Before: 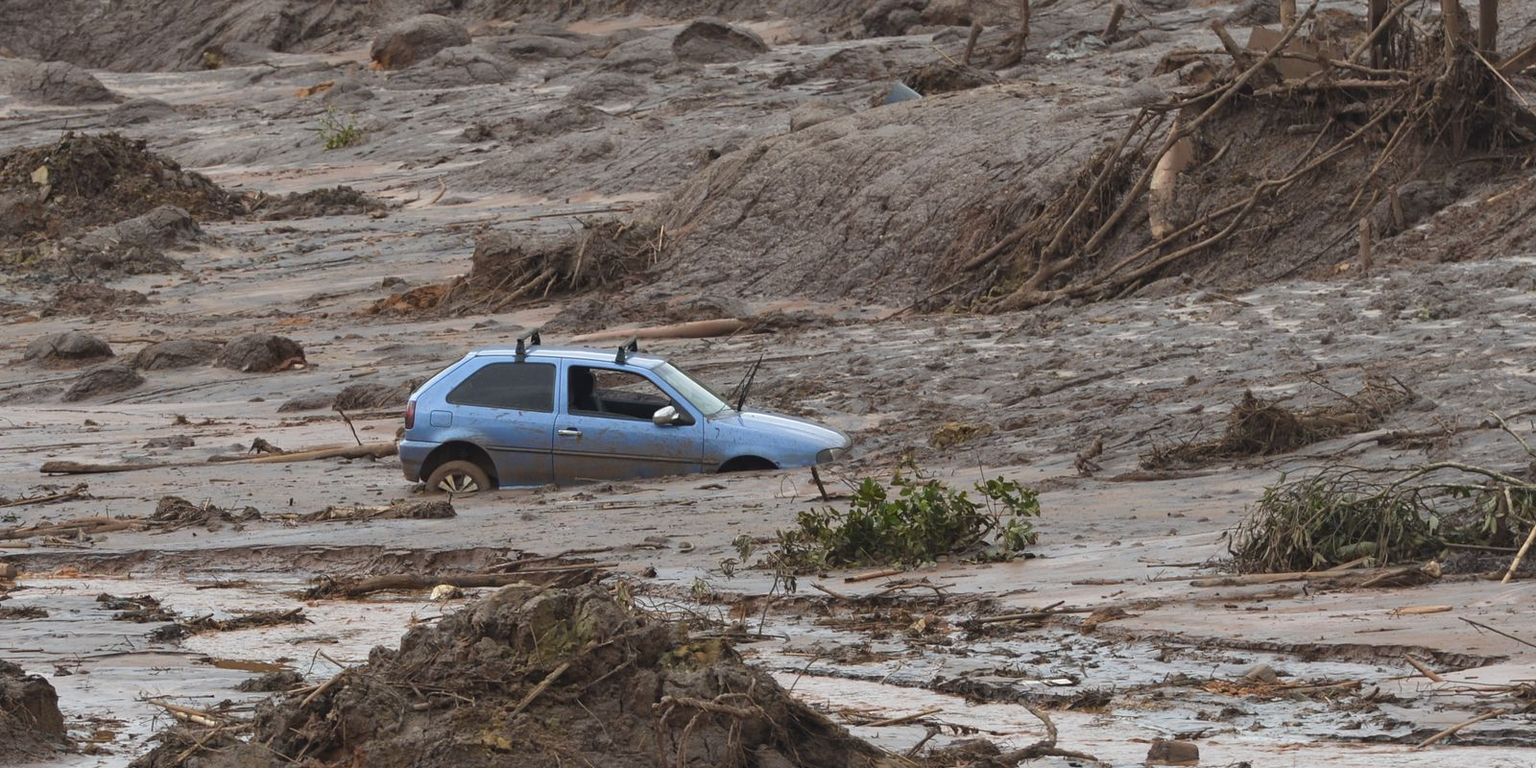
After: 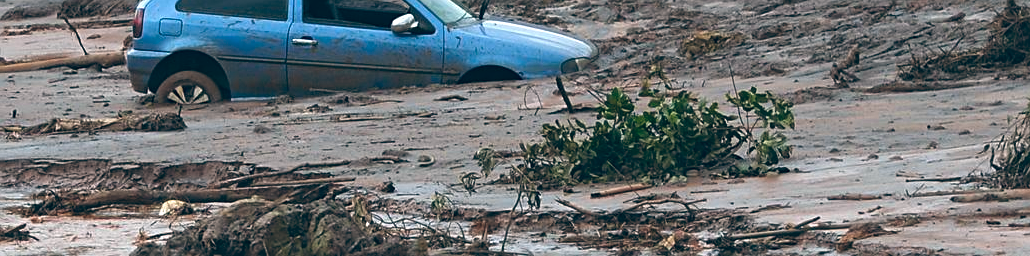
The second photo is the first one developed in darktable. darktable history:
crop: left 18.091%, top 51.13%, right 17.525%, bottom 16.85%
sharpen: on, module defaults
exposure: black level correction 0.009, compensate highlight preservation false
color balance: lift [1.016, 0.983, 1, 1.017], gamma [0.958, 1, 1, 1], gain [0.981, 1.007, 0.993, 1.002], input saturation 118.26%, contrast 13.43%, contrast fulcrum 21.62%, output saturation 82.76%
